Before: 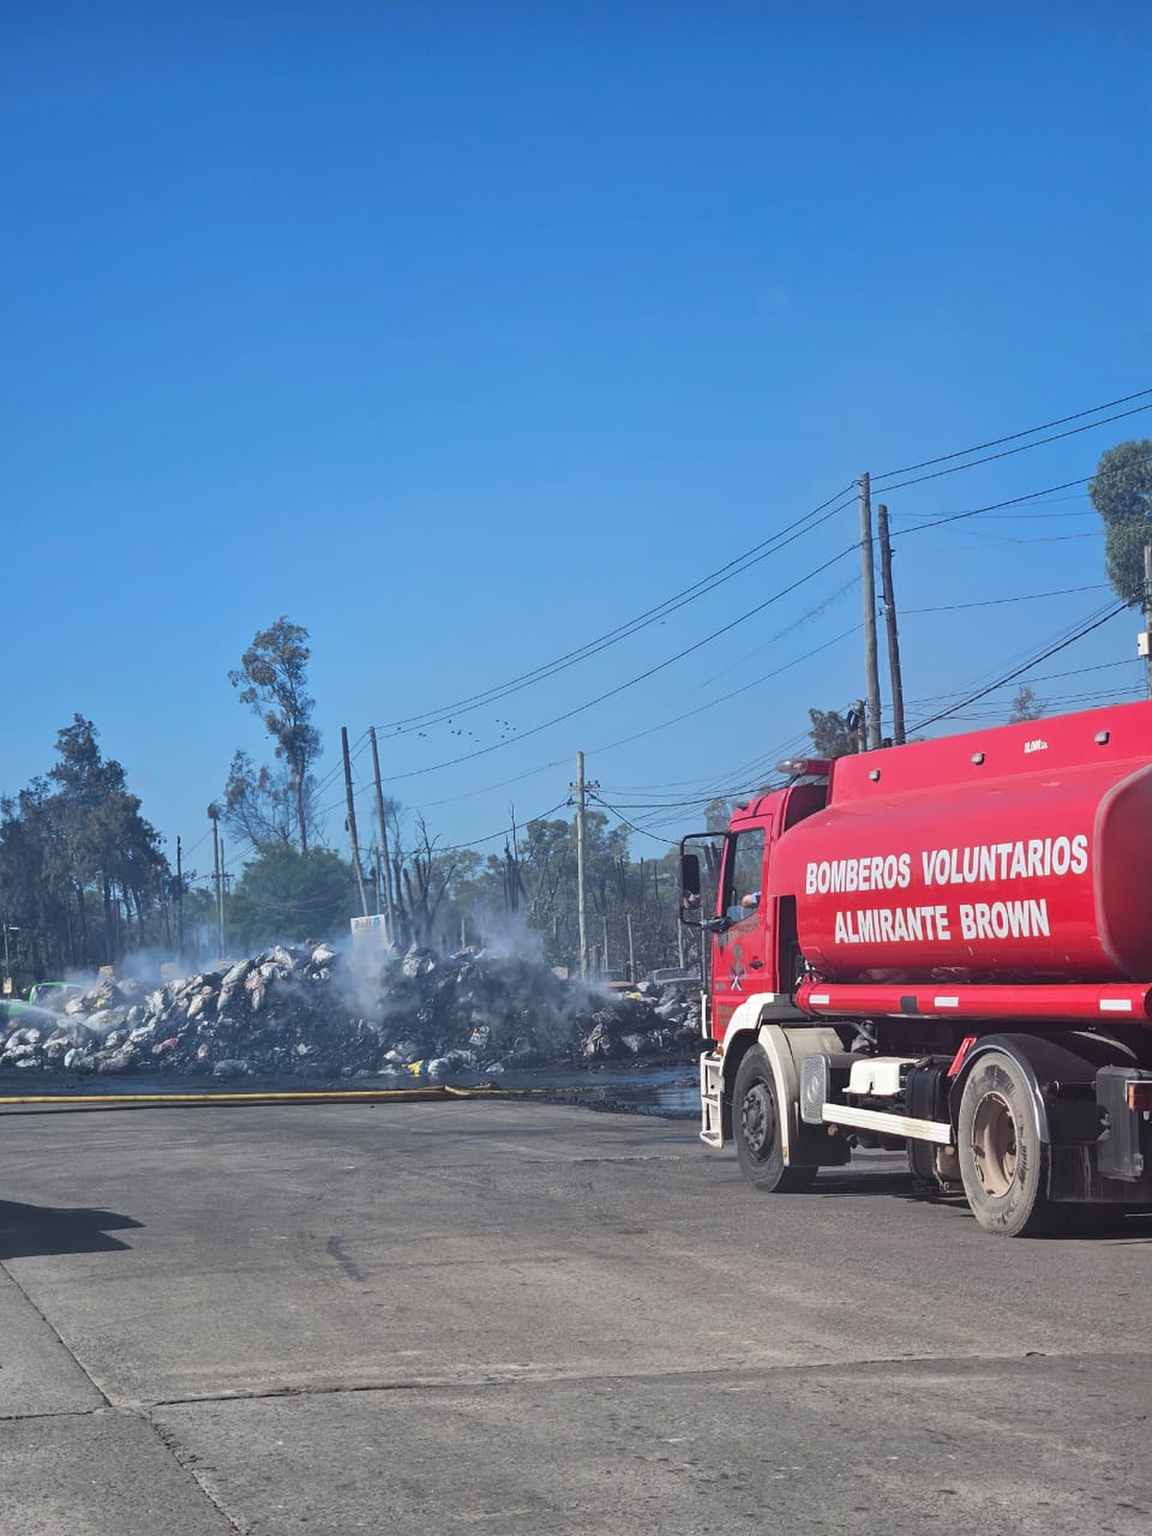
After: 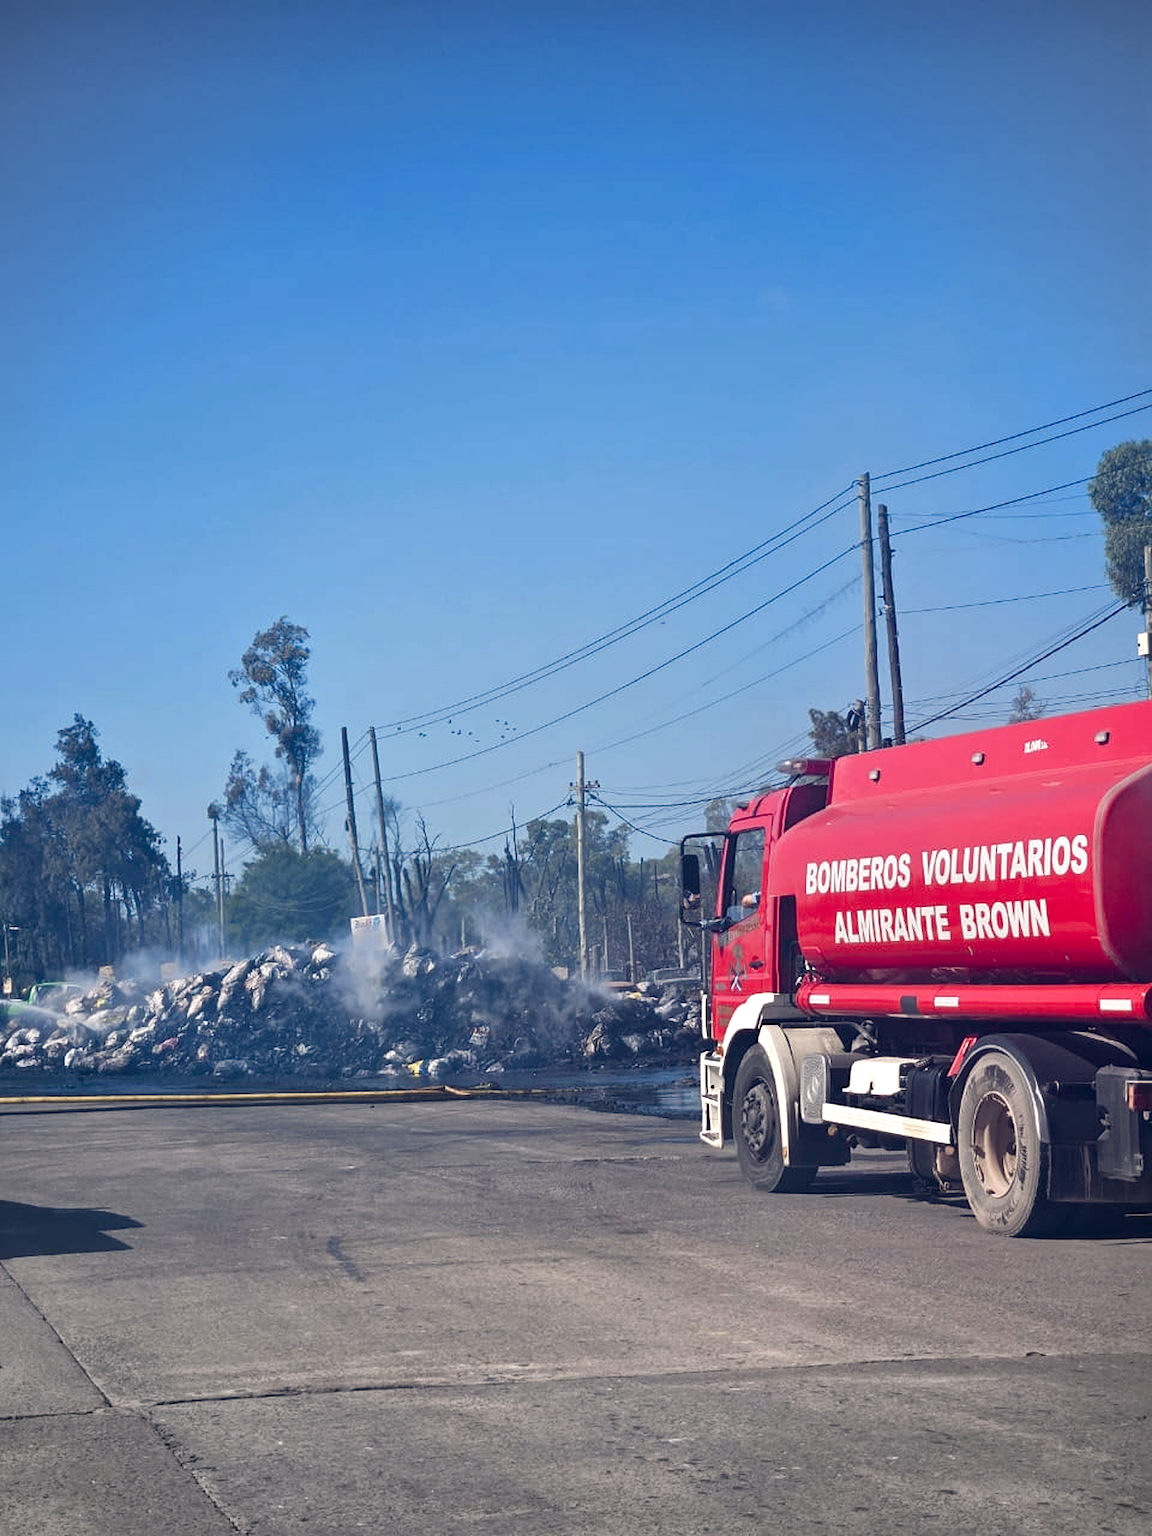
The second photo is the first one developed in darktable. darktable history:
color balance rgb: highlights gain › chroma 2.94%, highlights gain › hue 60.57°, global offset › chroma 0.25%, global offset › hue 256.52°, perceptual saturation grading › global saturation 20%, perceptual saturation grading › highlights -50%, perceptual saturation grading › shadows 30%, contrast 15%
tone equalizer: on, module defaults
vignetting: fall-off radius 60.92%
